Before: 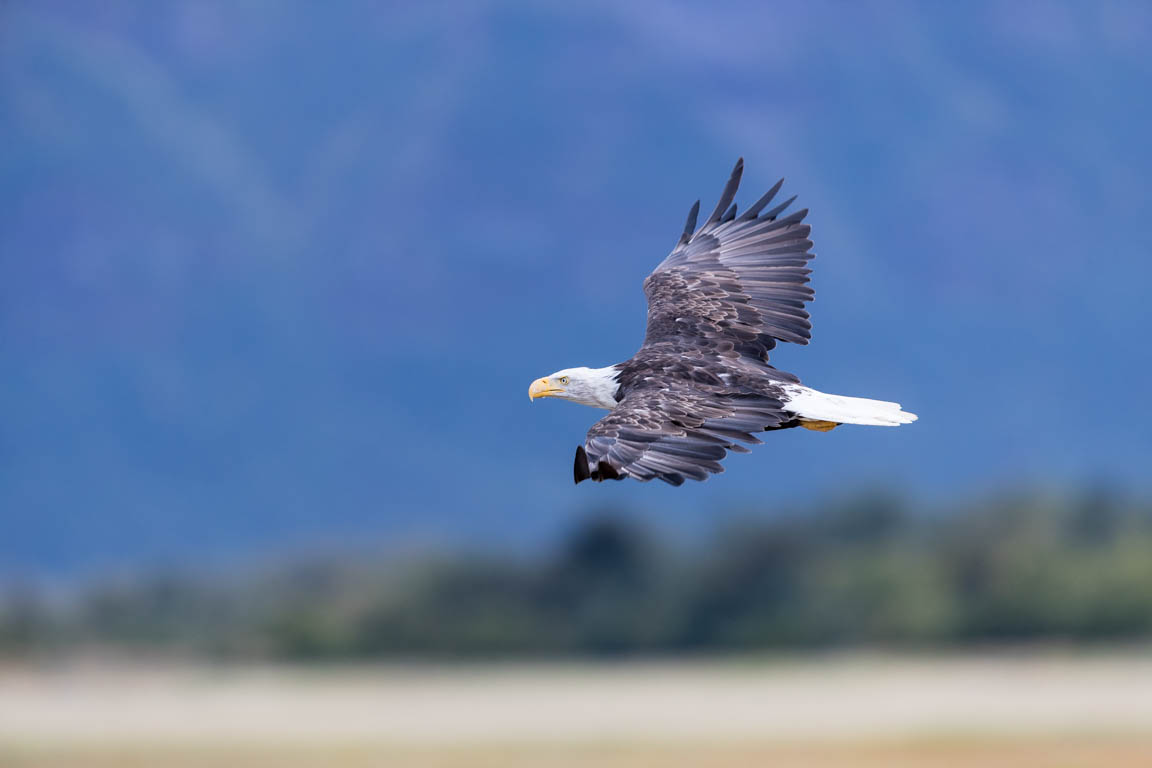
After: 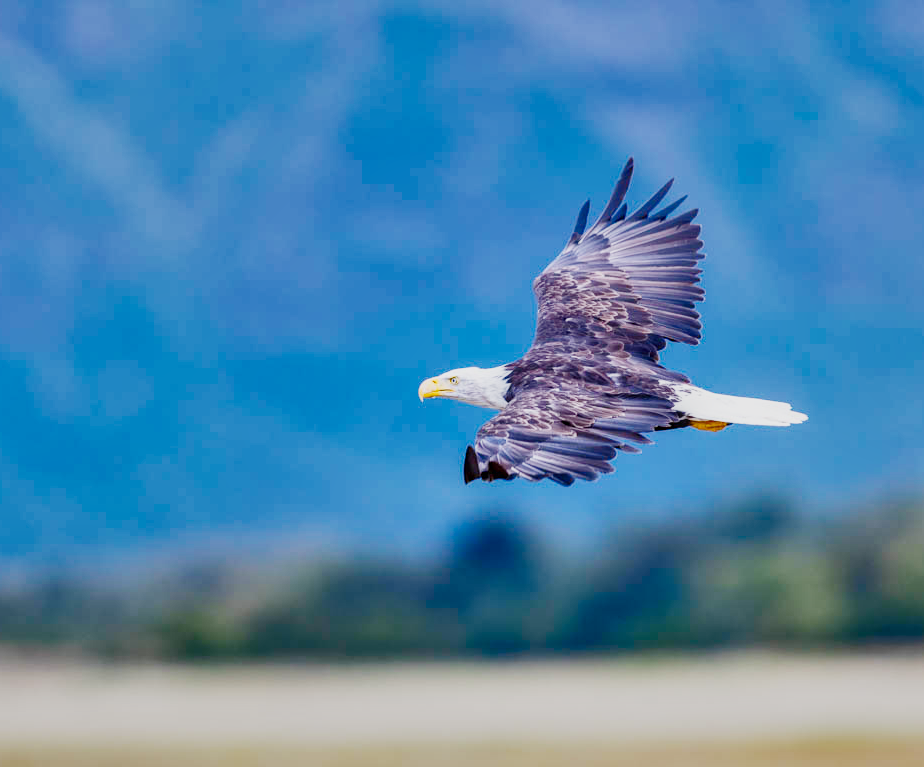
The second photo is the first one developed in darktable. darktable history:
shadows and highlights: shadows 80.42, white point adjustment -8.95, highlights -61.23, soften with gaussian
base curve: curves: ch0 [(0, 0.003) (0.001, 0.002) (0.006, 0.004) (0.02, 0.022) (0.048, 0.086) (0.094, 0.234) (0.162, 0.431) (0.258, 0.629) (0.385, 0.8) (0.548, 0.918) (0.751, 0.988) (1, 1)], preserve colors none
local contrast: on, module defaults
crop and rotate: left 9.604%, right 10.116%
color balance rgb: perceptual saturation grading › global saturation 25.915%, contrast -20.101%
